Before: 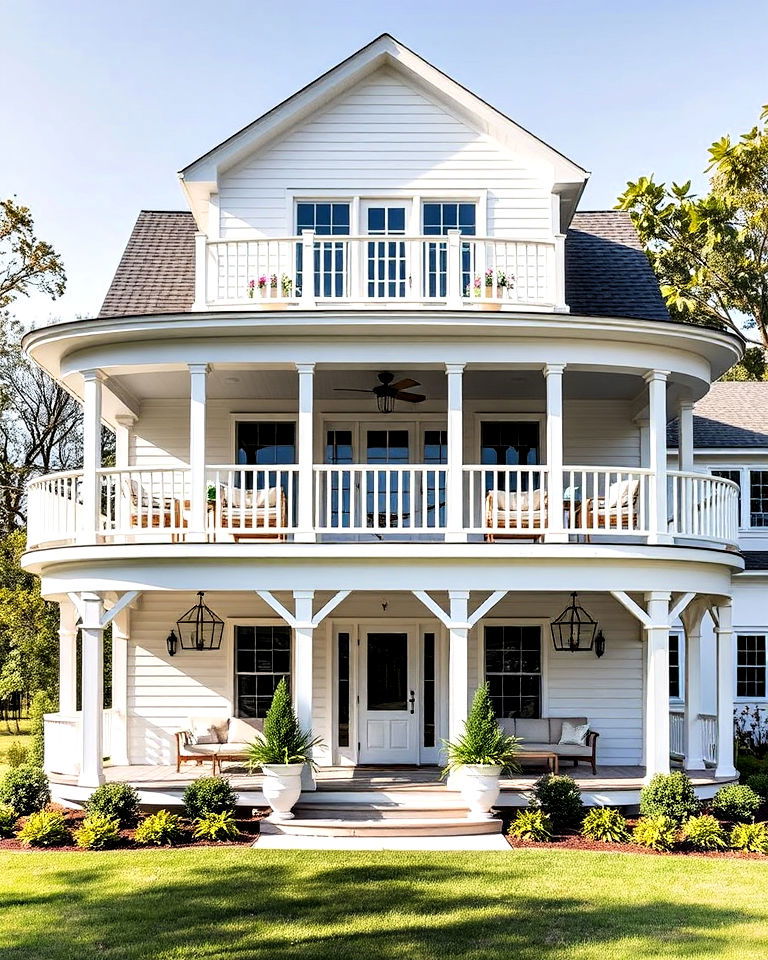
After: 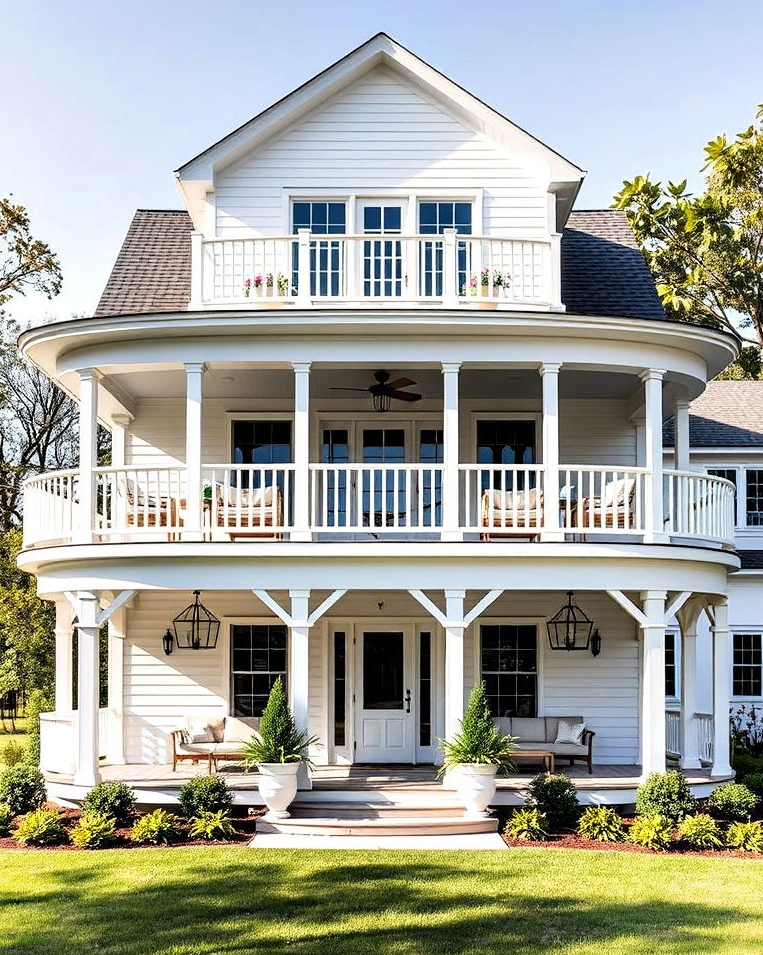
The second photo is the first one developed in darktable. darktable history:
crop and rotate: left 0.554%, top 0.16%, bottom 0.264%
